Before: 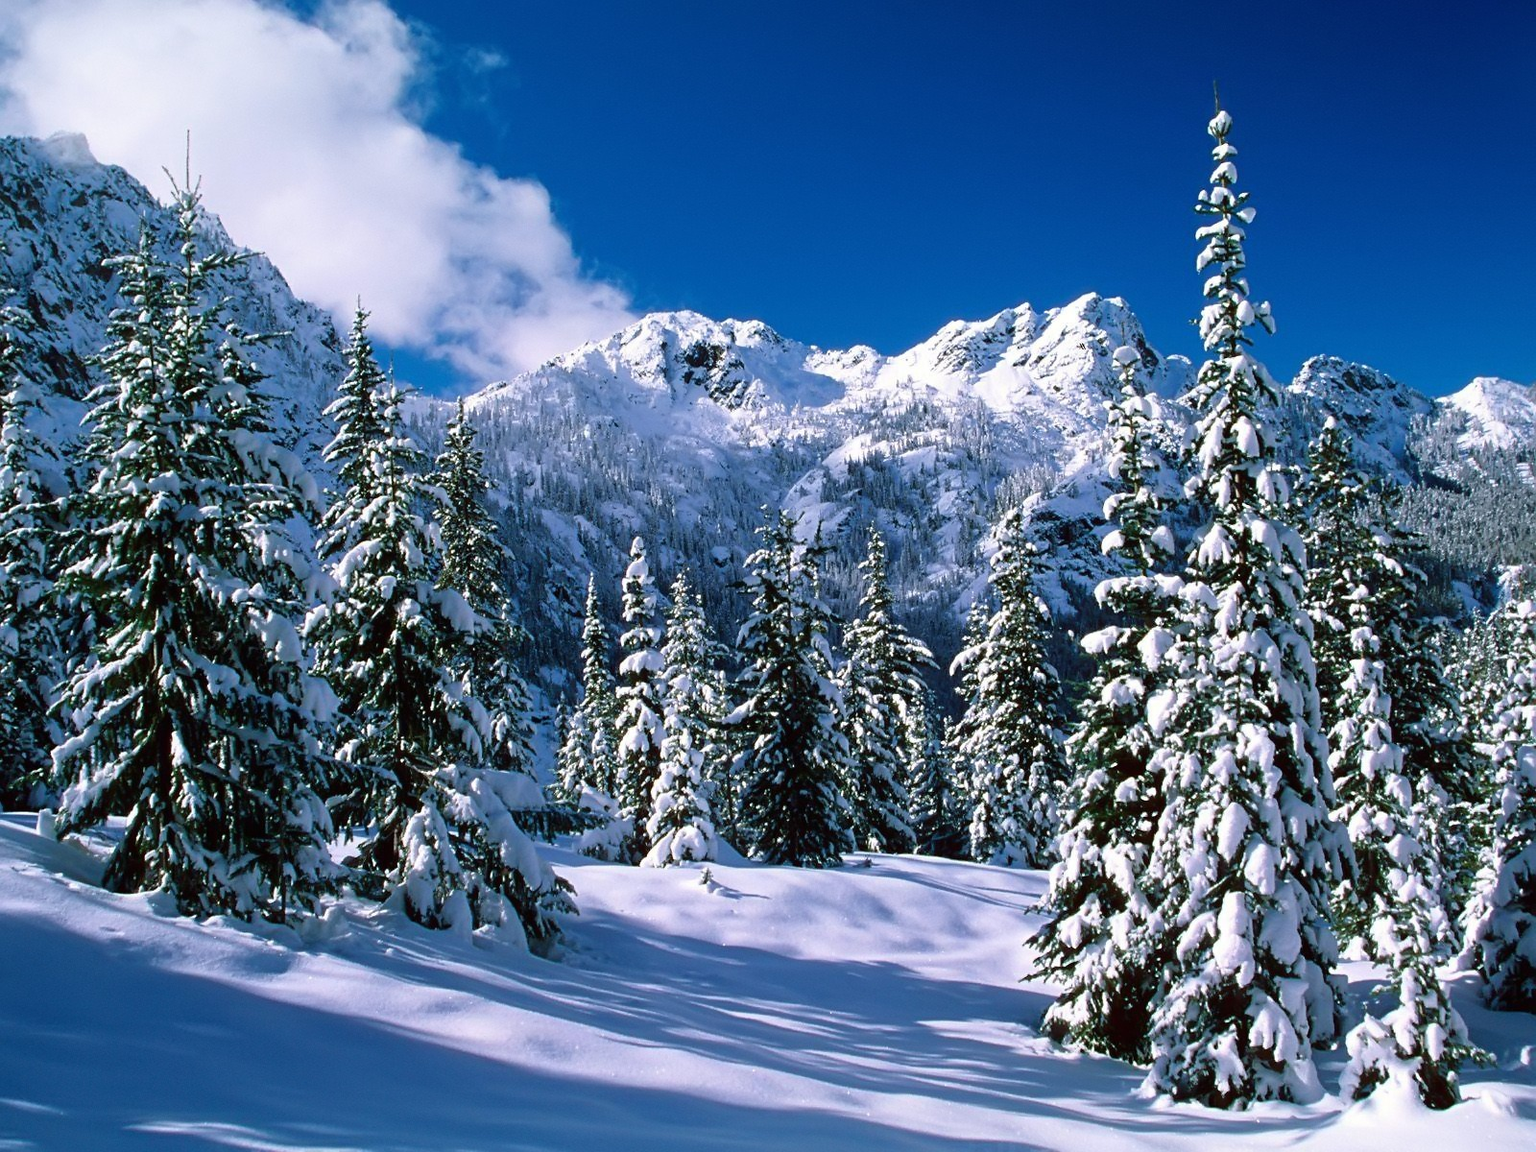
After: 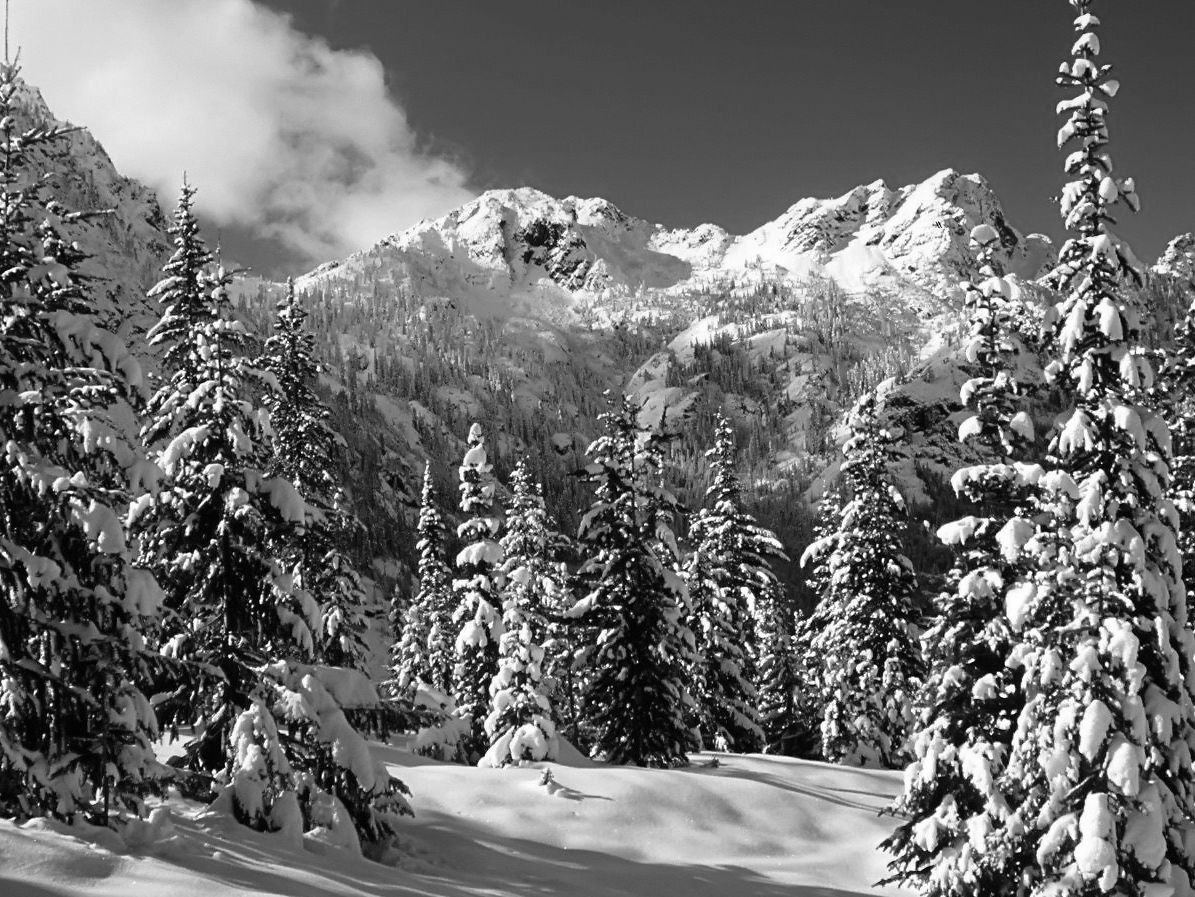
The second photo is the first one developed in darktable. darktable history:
crop and rotate: left 11.831%, top 11.346%, right 13.429%, bottom 13.899%
monochrome: size 1
